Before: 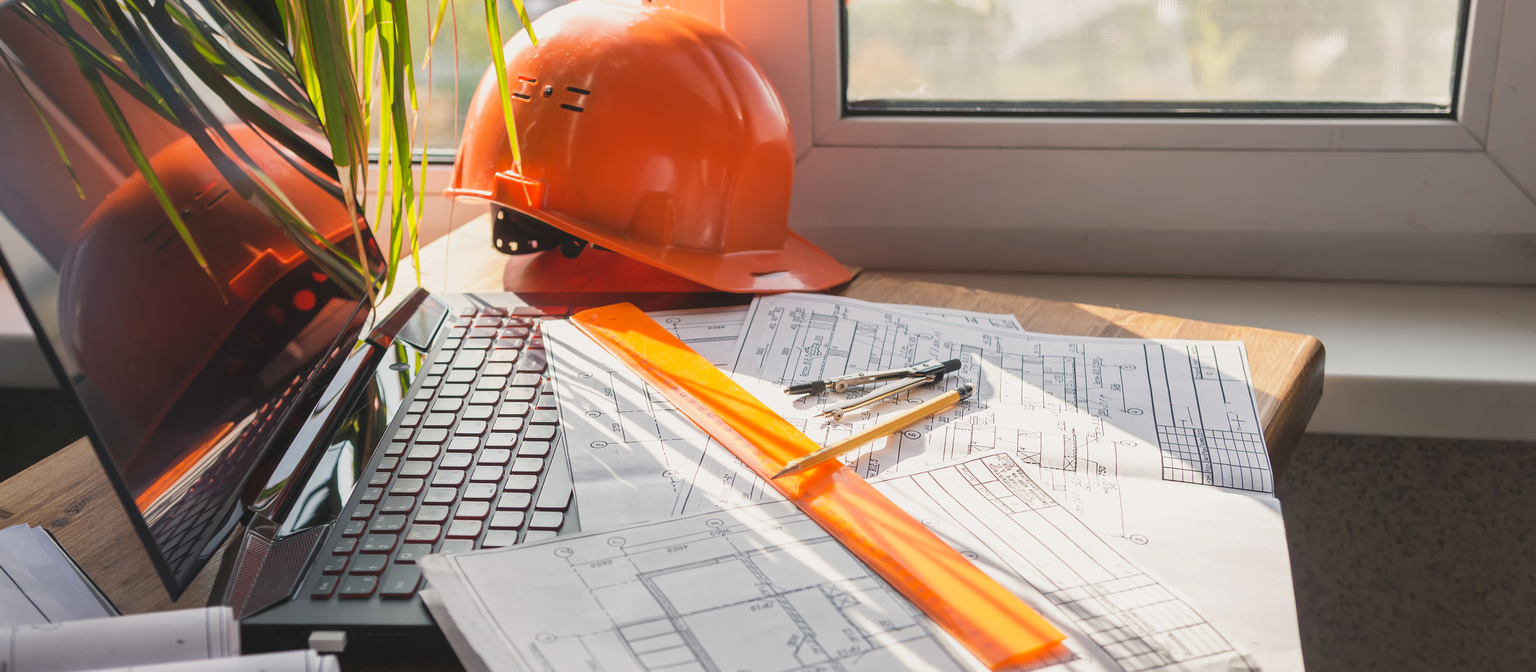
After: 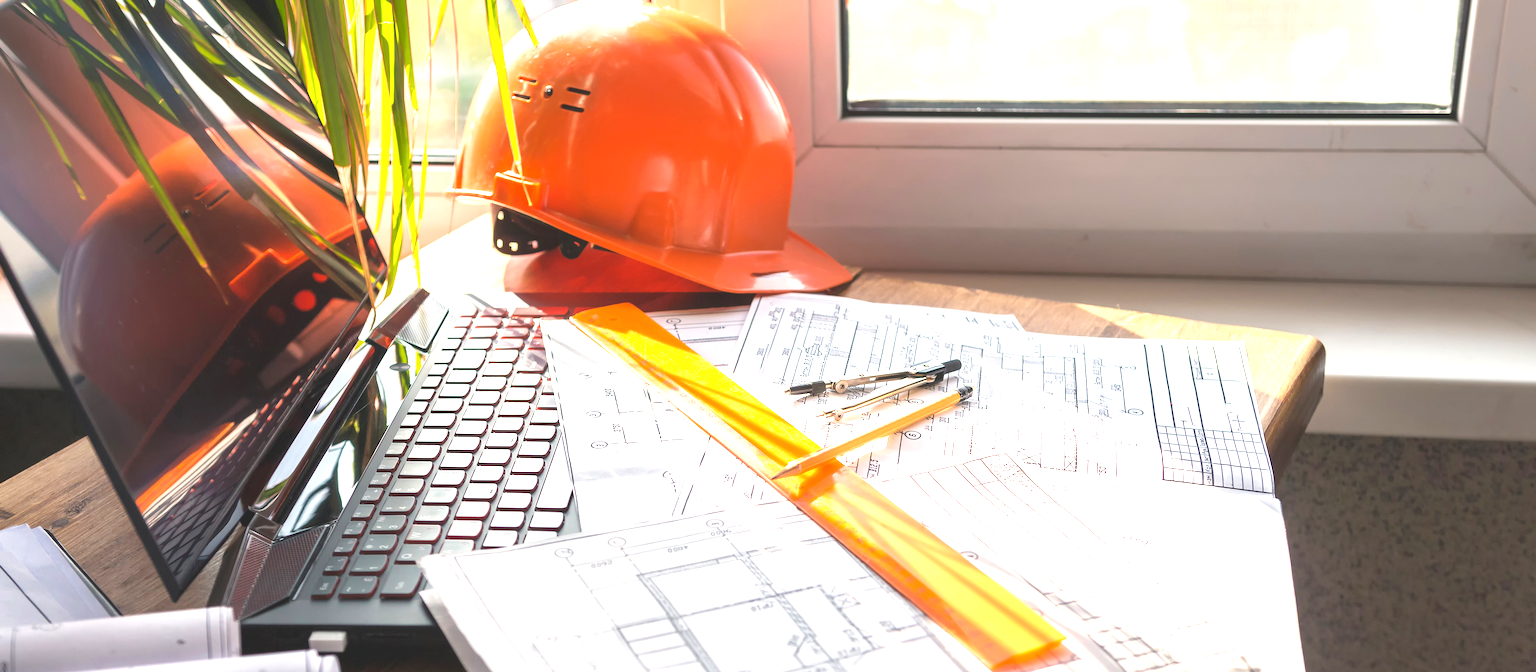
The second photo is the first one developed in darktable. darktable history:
color correction: saturation 0.99
exposure: black level correction 0.001, exposure 1.05 EV, compensate exposure bias true, compensate highlight preservation false
